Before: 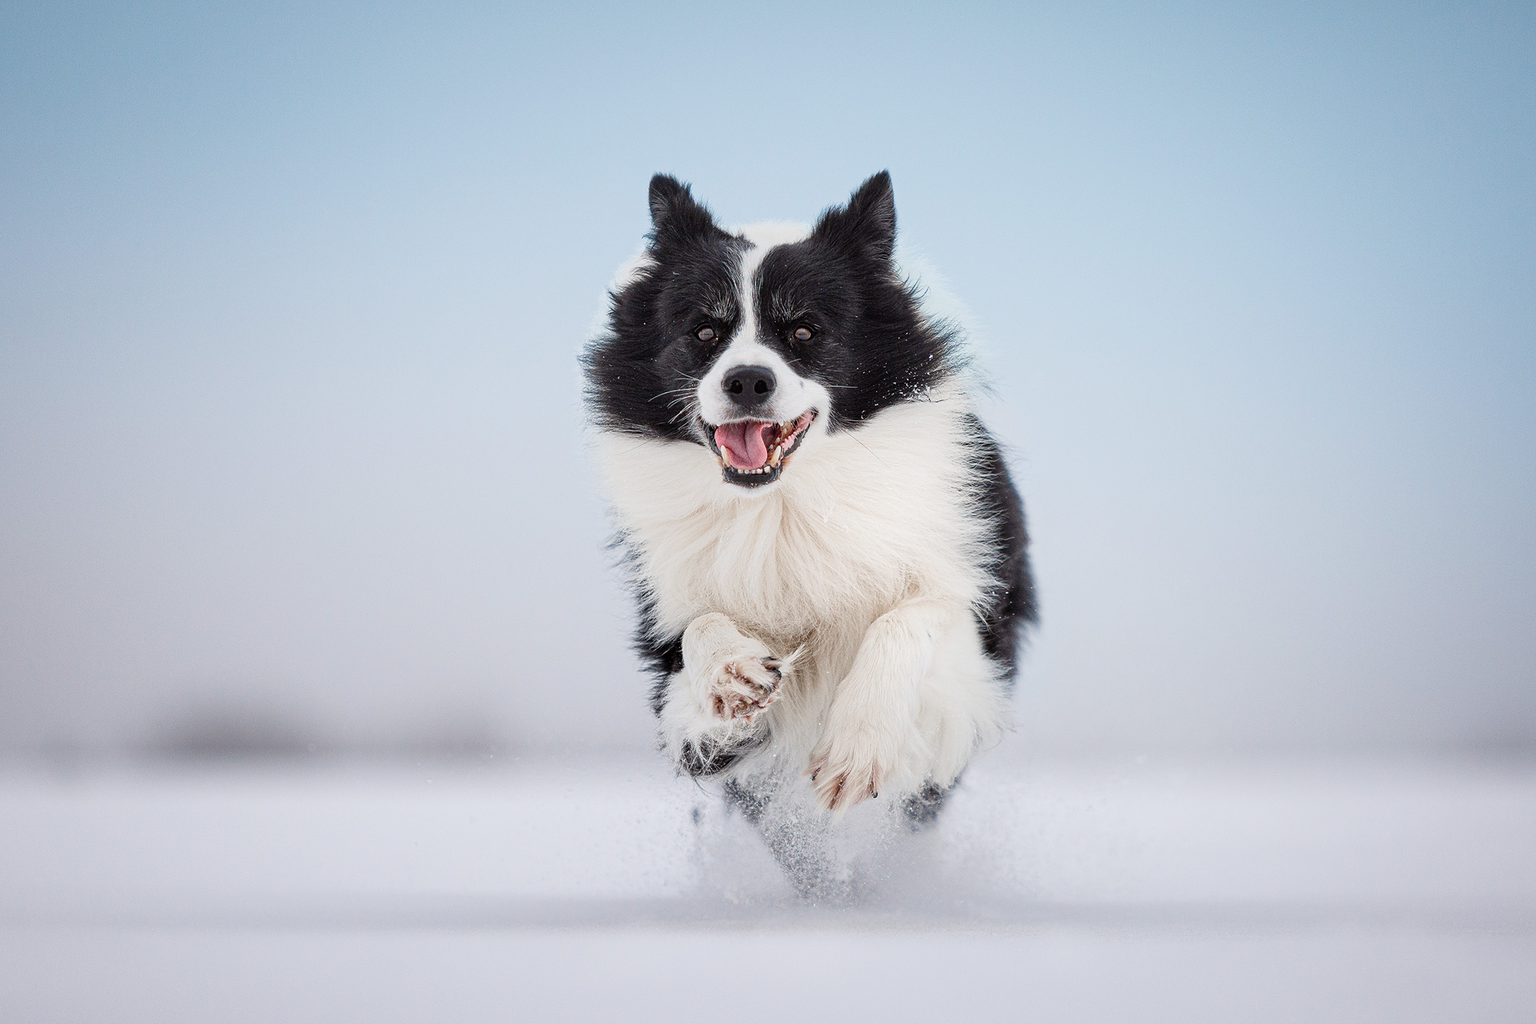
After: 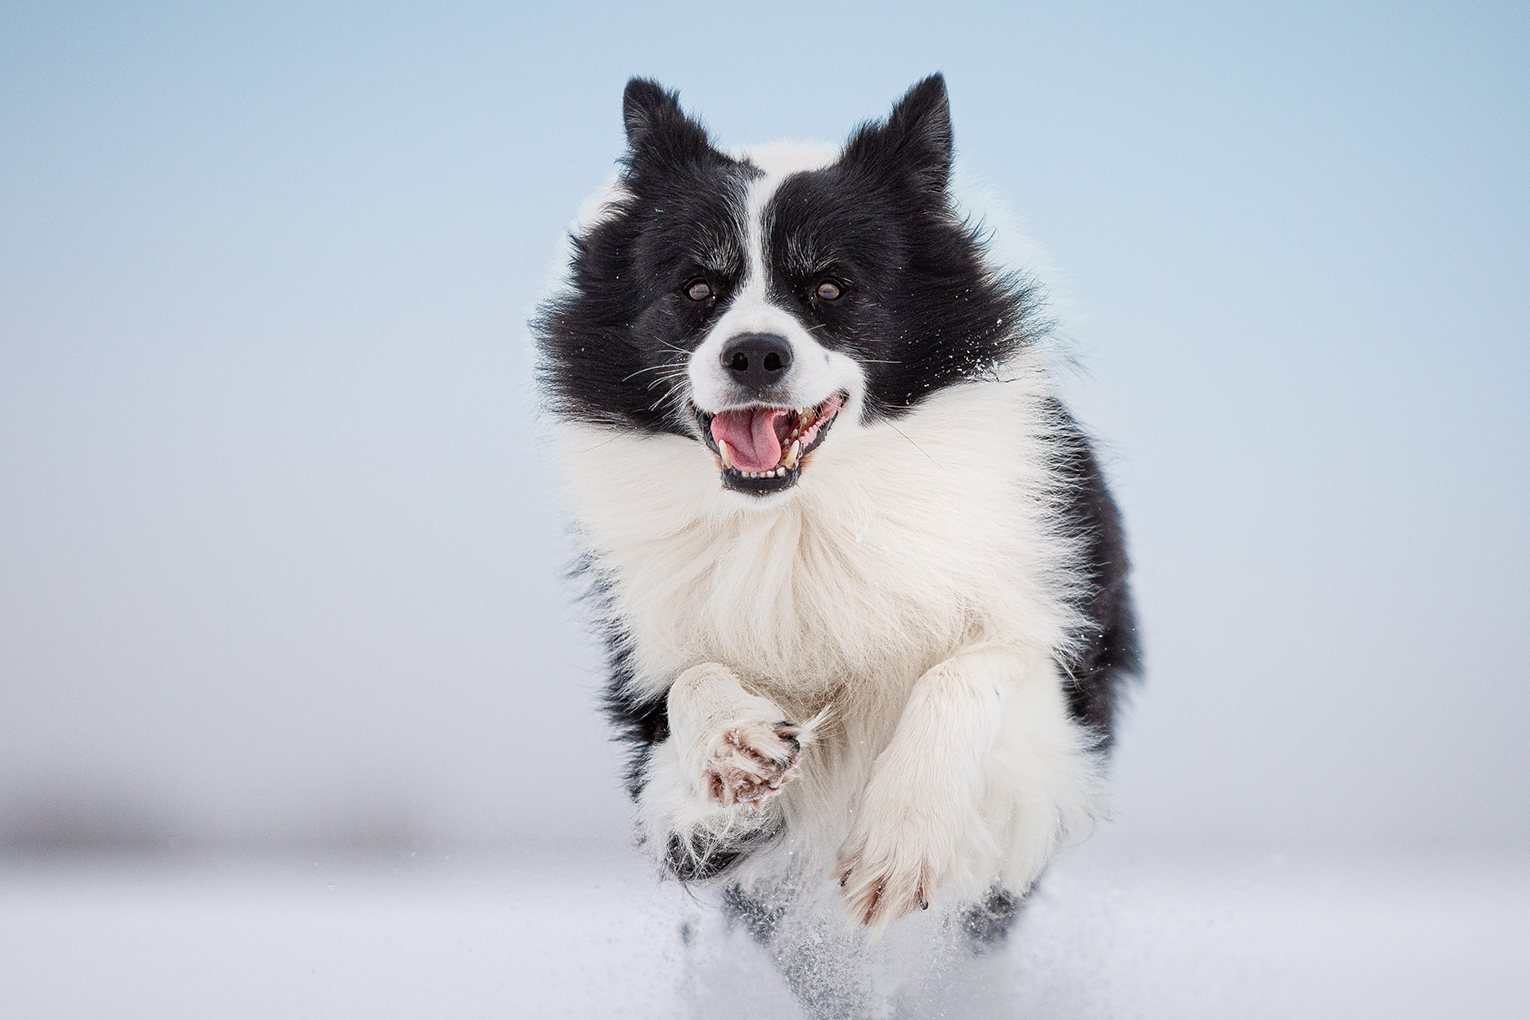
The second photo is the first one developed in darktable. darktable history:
crop and rotate: left 11.831%, top 11.346%, right 13.429%, bottom 13.899%
exposure: exposure 0.014 EV, compensate highlight preservation false
